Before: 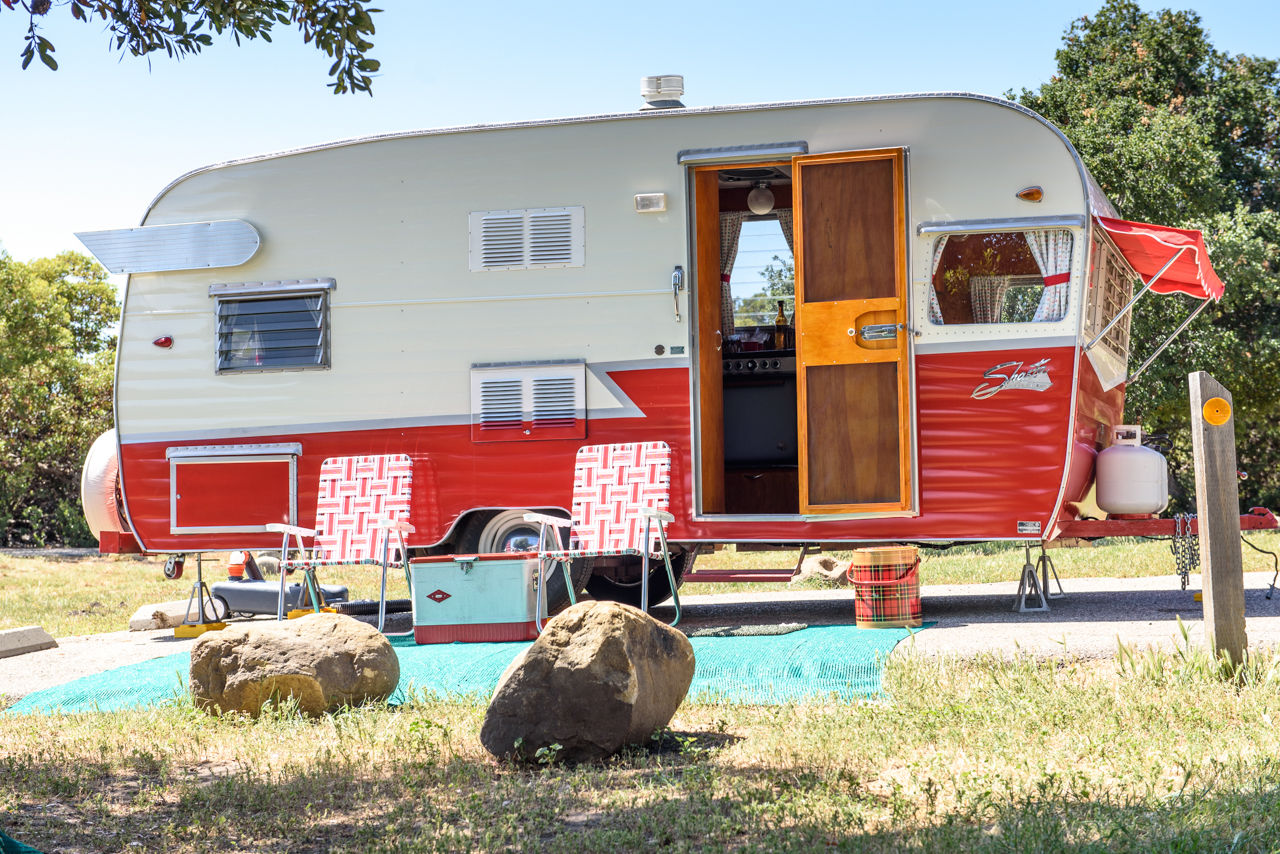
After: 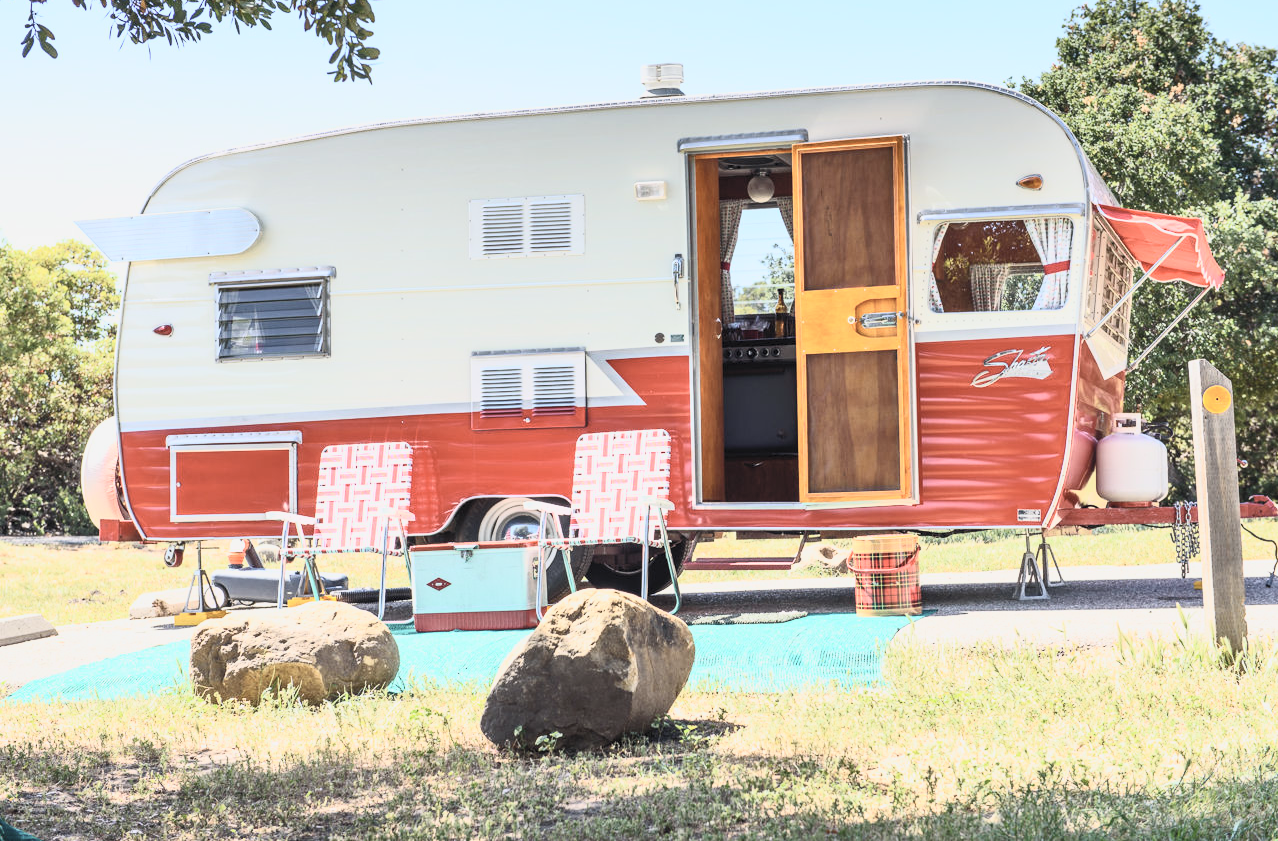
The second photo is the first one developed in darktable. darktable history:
crop: top 1.464%, right 0.104%
contrast brightness saturation: contrast 0.443, brightness 0.552, saturation -0.184
shadows and highlights: shadows 25.7, white point adjustment -3.09, highlights -30.22
